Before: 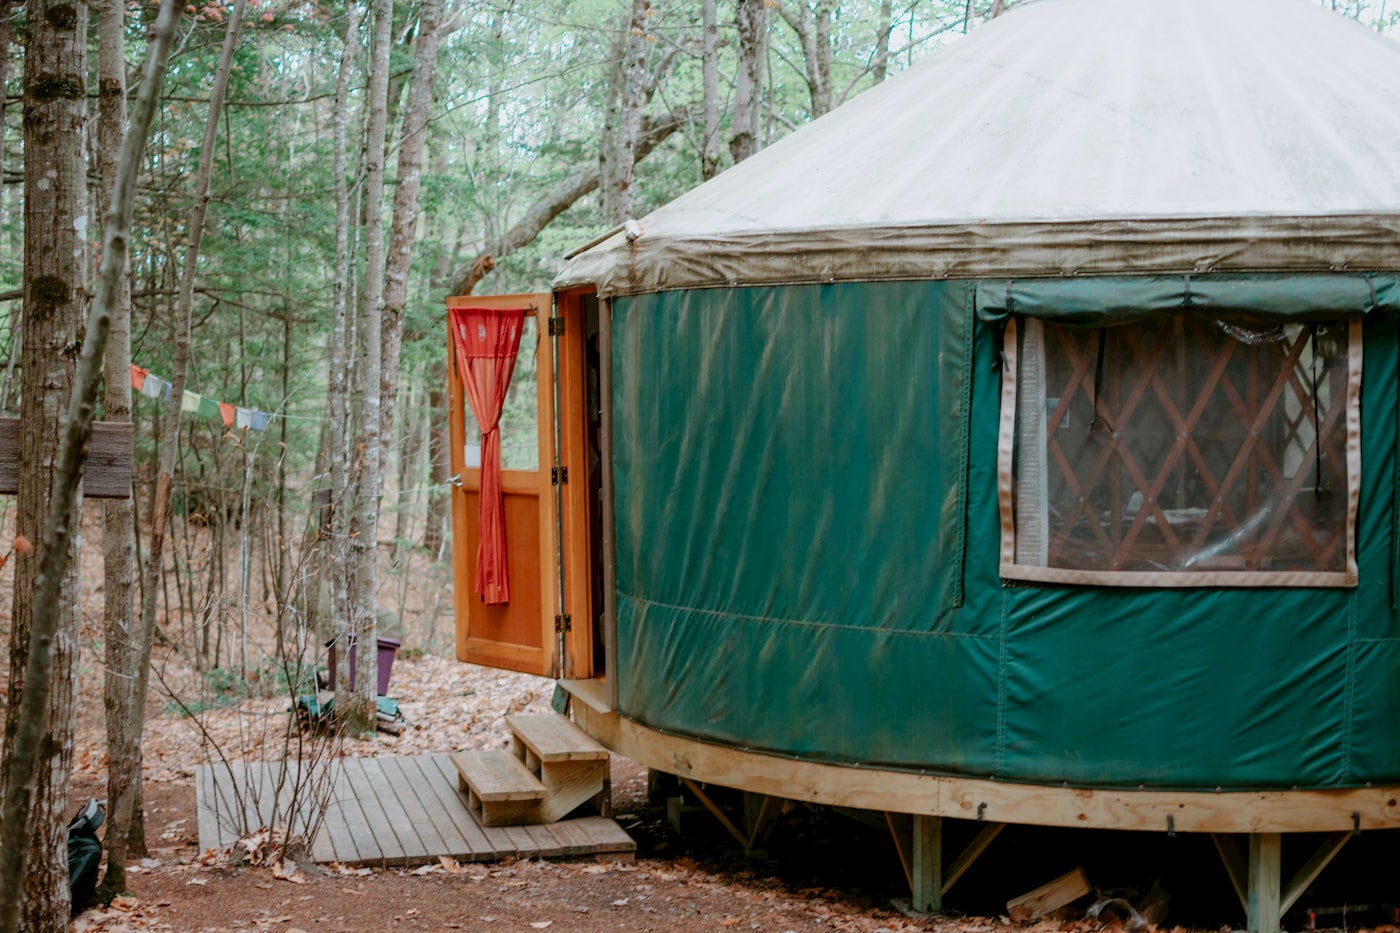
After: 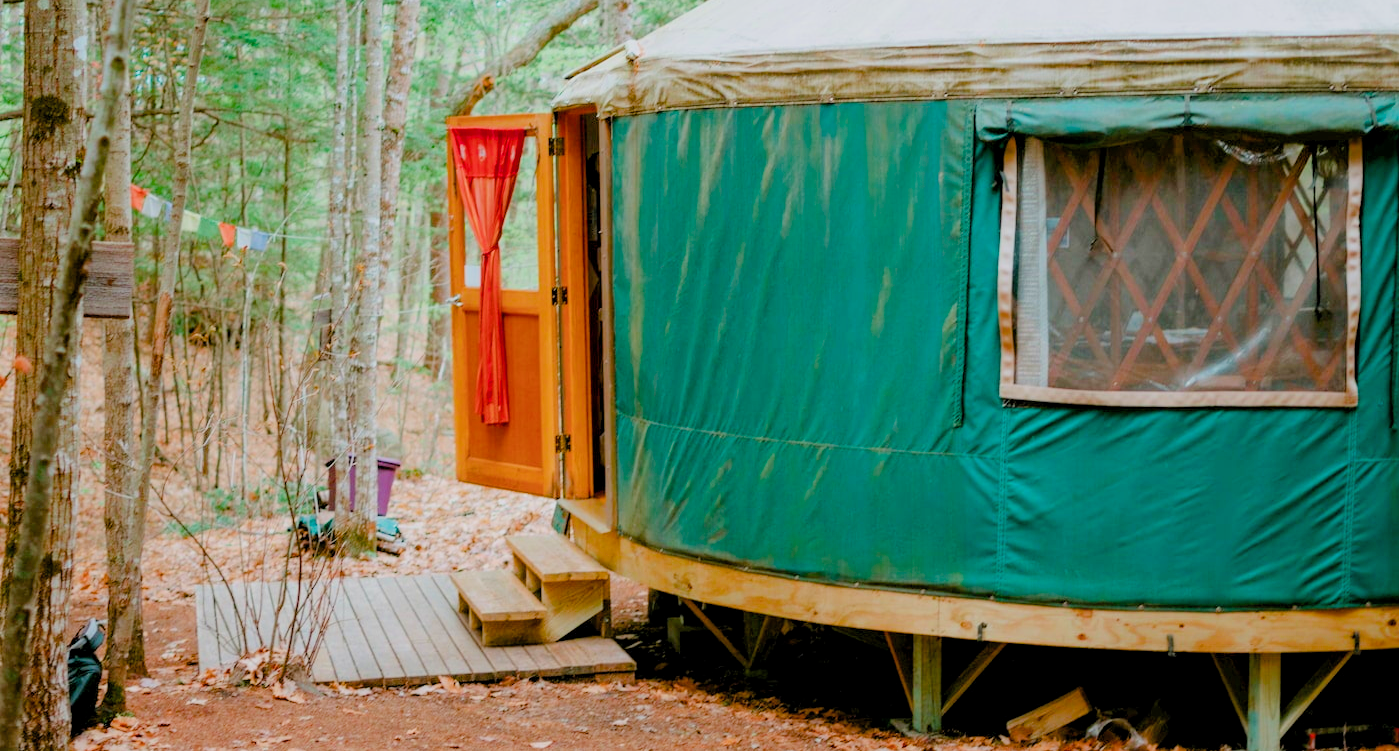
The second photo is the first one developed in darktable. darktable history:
shadows and highlights: radius 127.54, shadows 21.18, highlights -22.28, low approximation 0.01
filmic rgb: black relative exposure -8.78 EV, white relative exposure 4.98 EV, target black luminance 0%, hardness 3.78, latitude 66.08%, contrast 0.832, shadows ↔ highlights balance 19.97%
crop and rotate: top 19.463%
exposure: exposure 0.659 EV, compensate highlight preservation false
color balance rgb: linear chroma grading › global chroma 20.463%, perceptual saturation grading › global saturation 30.653%, perceptual brilliance grading › global brilliance 9.222%, perceptual brilliance grading › shadows 15.337%
